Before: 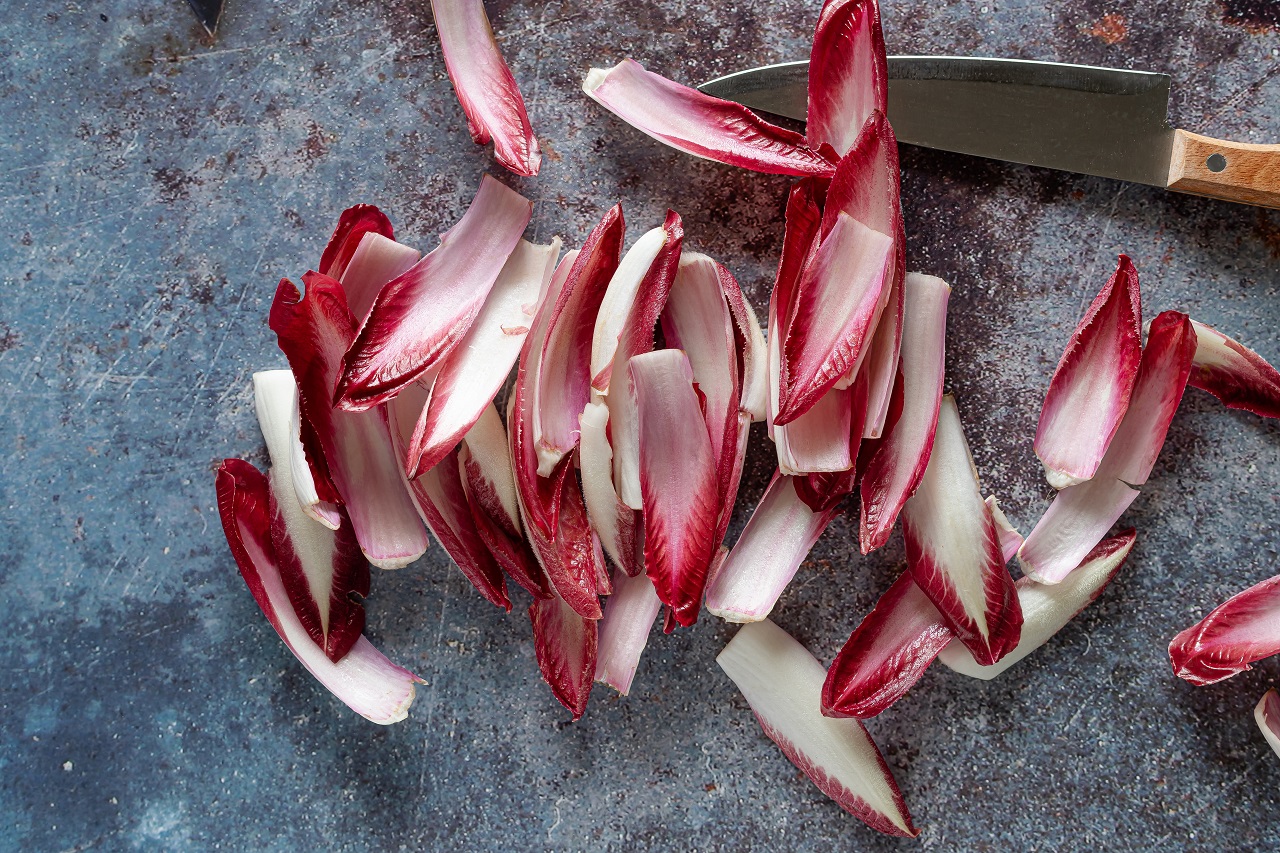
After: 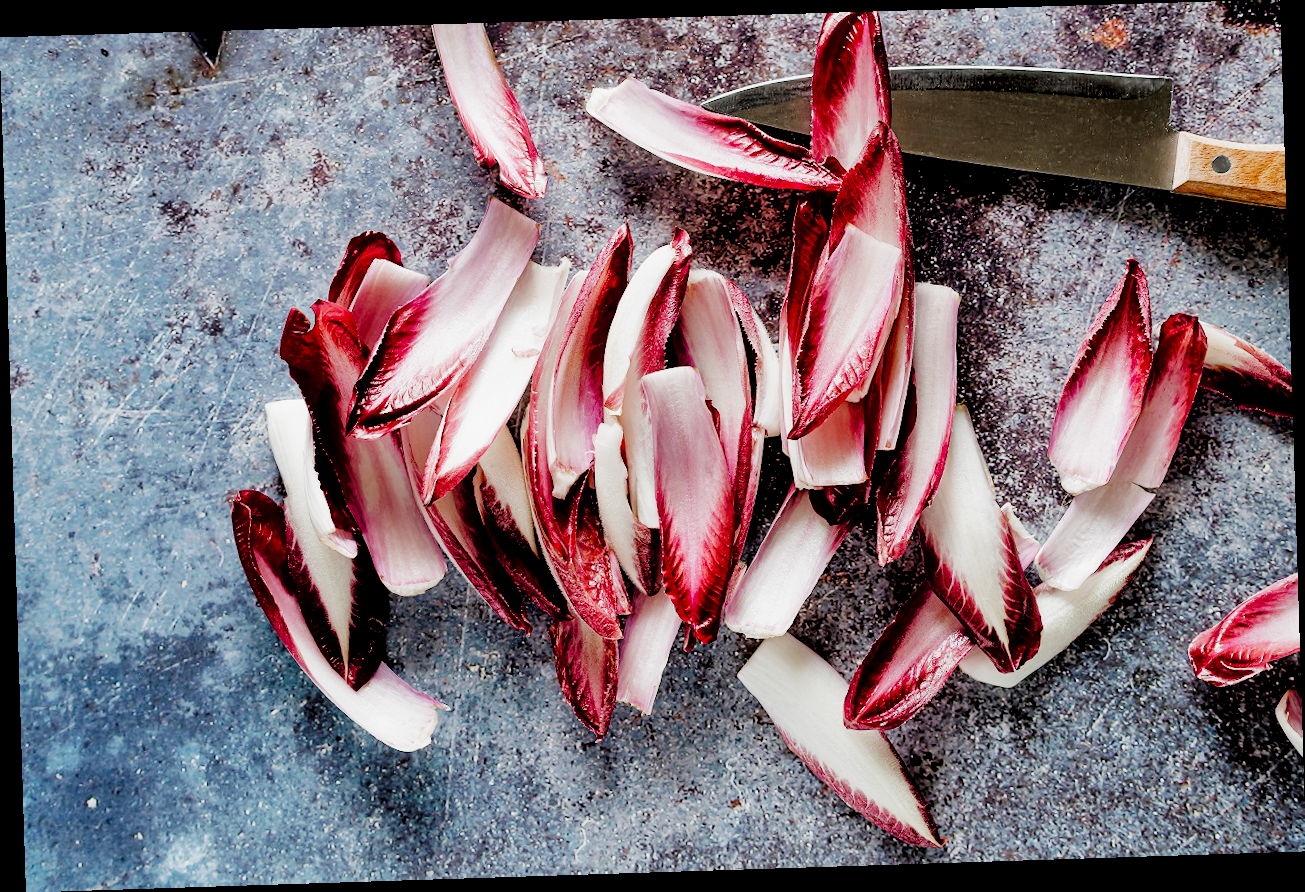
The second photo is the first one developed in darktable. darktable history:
rotate and perspective: rotation -1.77°, lens shift (horizontal) 0.004, automatic cropping off
exposure: black level correction -0.001, exposure 0.9 EV, compensate exposure bias true, compensate highlight preservation false
local contrast: mode bilateral grid, contrast 20, coarseness 50, detail 132%, midtone range 0.2
filmic rgb: black relative exposure -2.85 EV, white relative exposure 4.56 EV, hardness 1.77, contrast 1.25, preserve chrominance no, color science v5 (2021)
